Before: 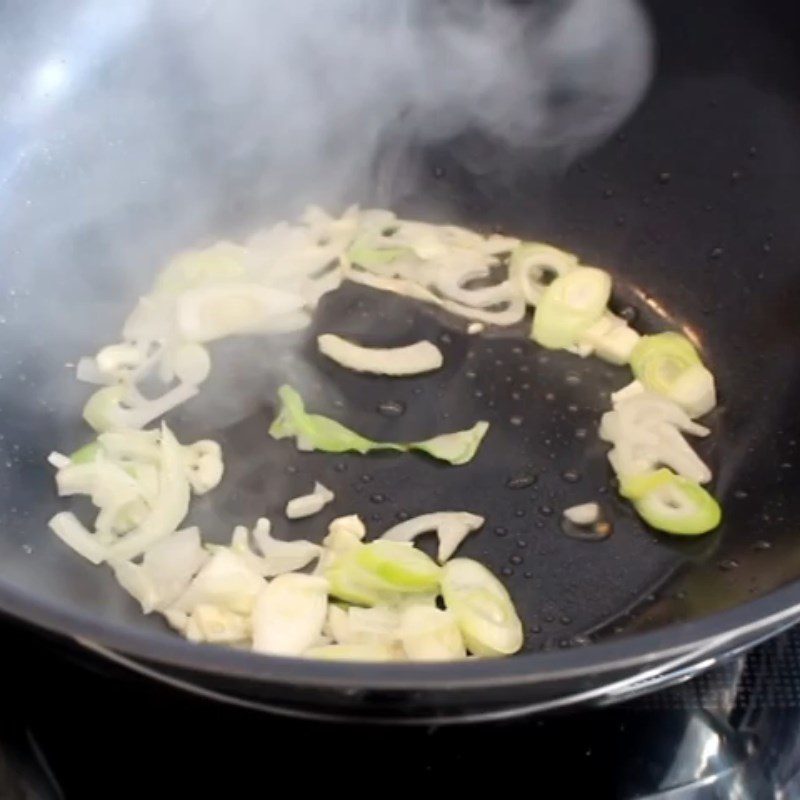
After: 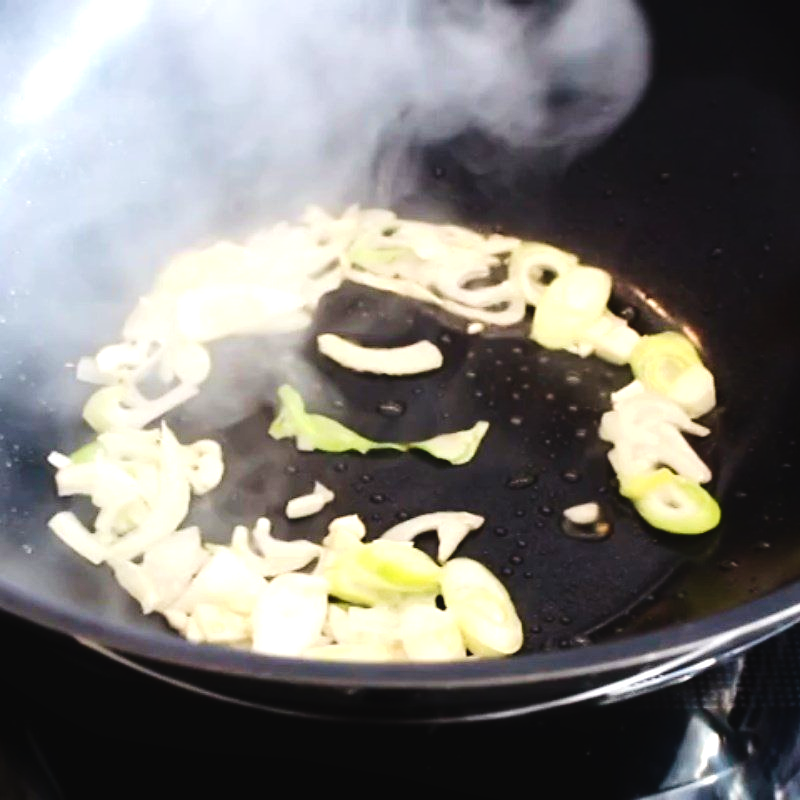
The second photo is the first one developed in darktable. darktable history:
levels: levels [0, 0.499, 1]
tone equalizer: -8 EV -0.742 EV, -7 EV -0.729 EV, -6 EV -0.61 EV, -5 EV -0.422 EV, -3 EV 0.372 EV, -2 EV 0.6 EV, -1 EV 0.689 EV, +0 EV 0.779 EV, edges refinement/feathering 500, mask exposure compensation -1.57 EV, preserve details no
tone curve: curves: ch0 [(0, 0.023) (0.132, 0.075) (0.241, 0.178) (0.487, 0.491) (0.782, 0.8) (1, 0.989)]; ch1 [(0, 0) (0.396, 0.369) (0.467, 0.454) (0.498, 0.5) (0.518, 0.517) (0.57, 0.586) (0.619, 0.663) (0.692, 0.744) (1, 1)]; ch2 [(0, 0) (0.427, 0.416) (0.483, 0.481) (0.503, 0.503) (0.526, 0.527) (0.563, 0.573) (0.632, 0.667) (0.705, 0.737) (0.985, 0.966)], preserve colors none
local contrast: mode bilateral grid, contrast 99, coarseness 99, detail 89%, midtone range 0.2
velvia: on, module defaults
